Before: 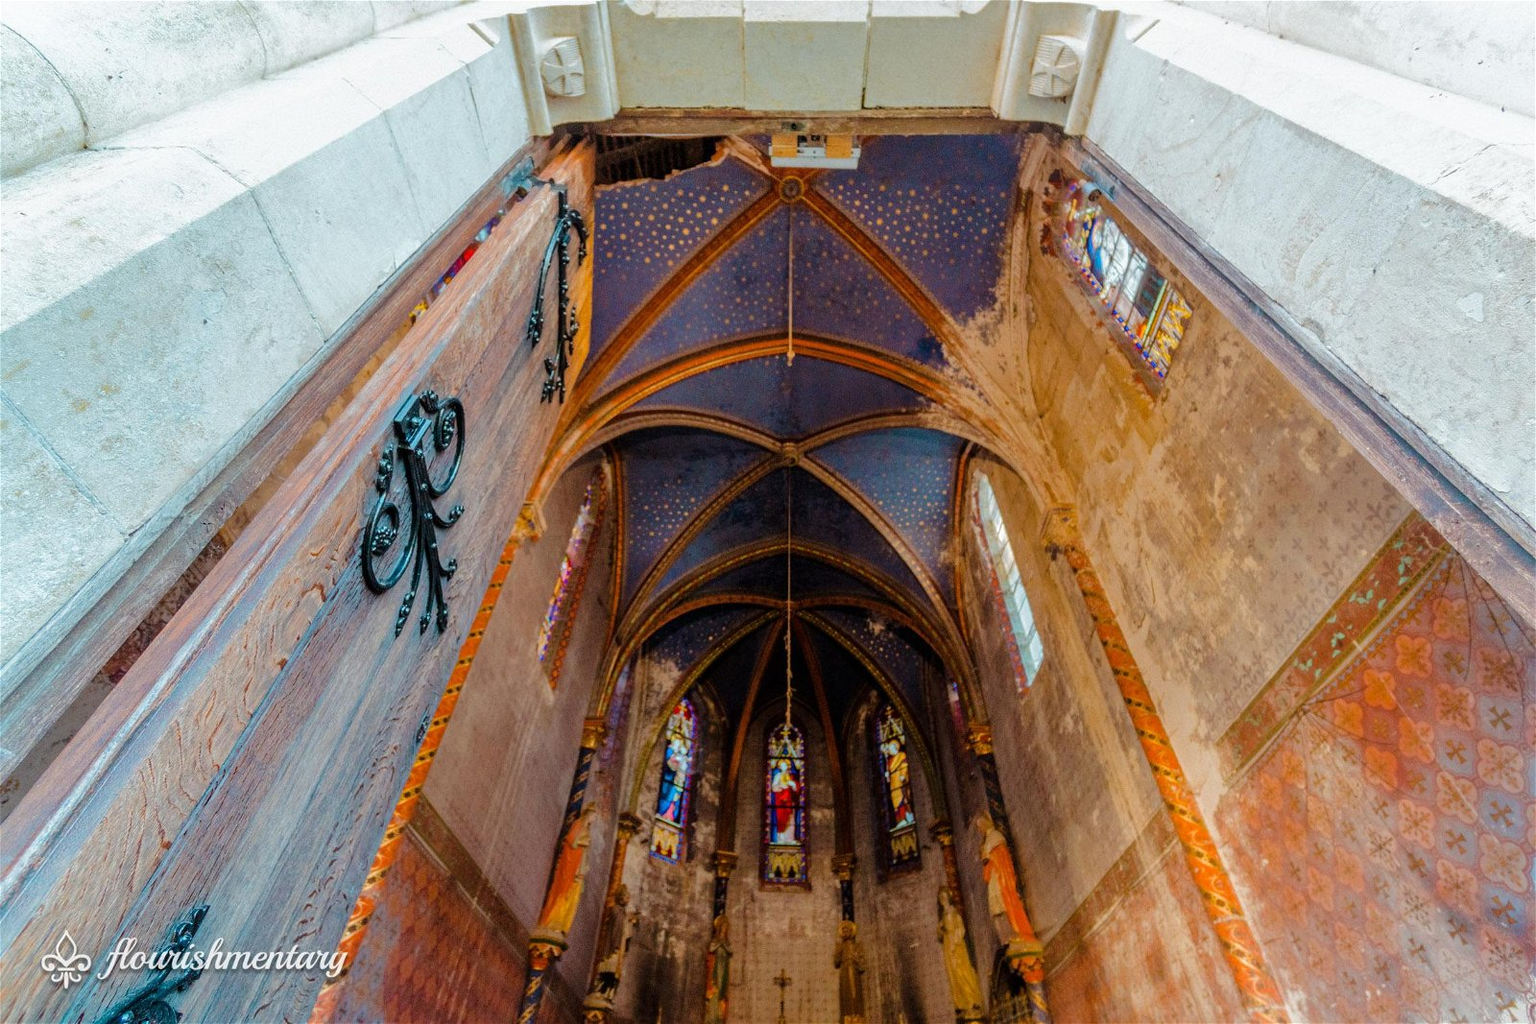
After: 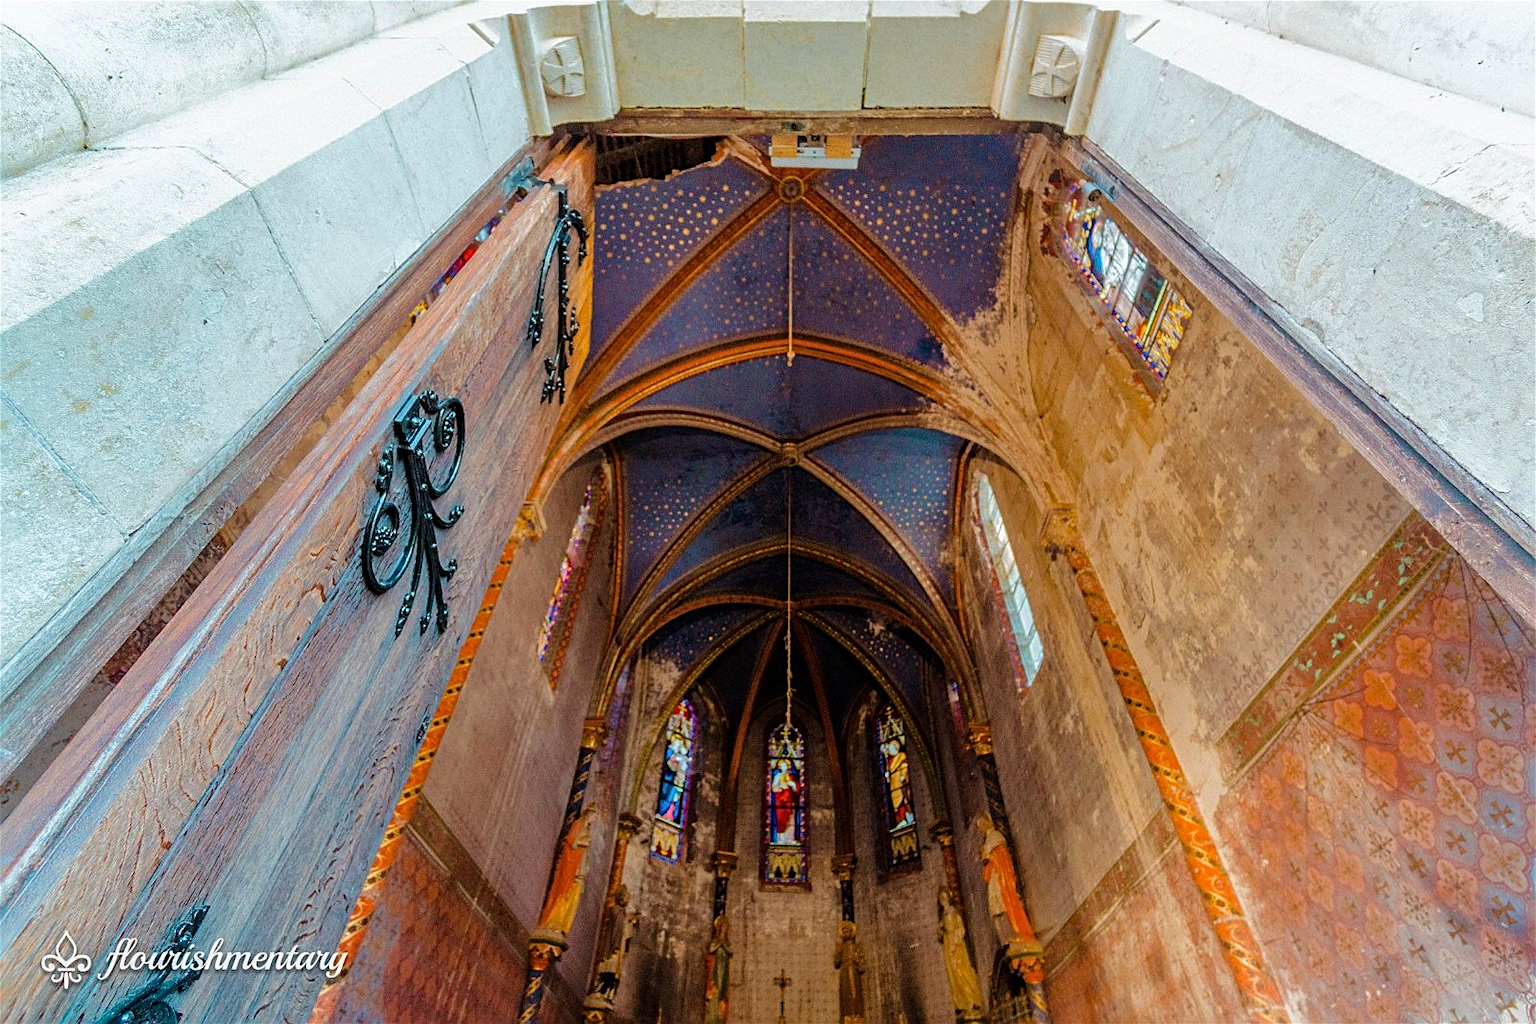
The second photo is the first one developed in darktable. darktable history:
sharpen: on, module defaults
velvia: strength 15%
